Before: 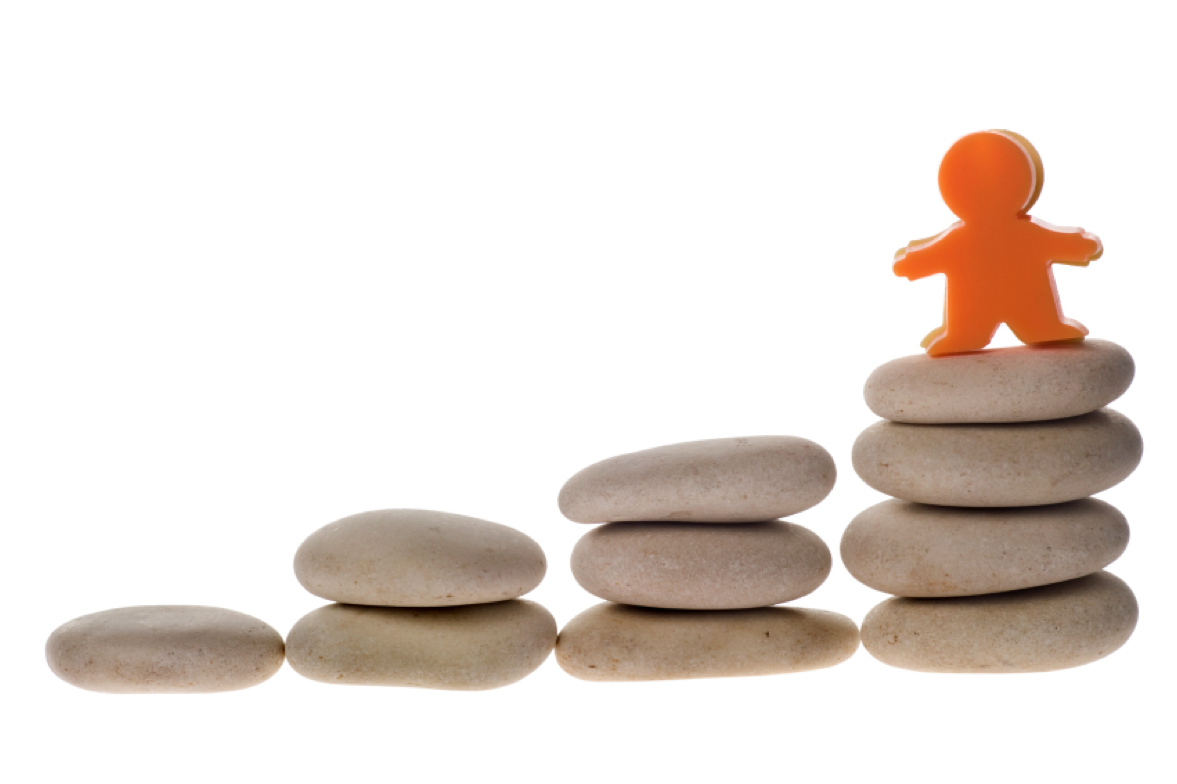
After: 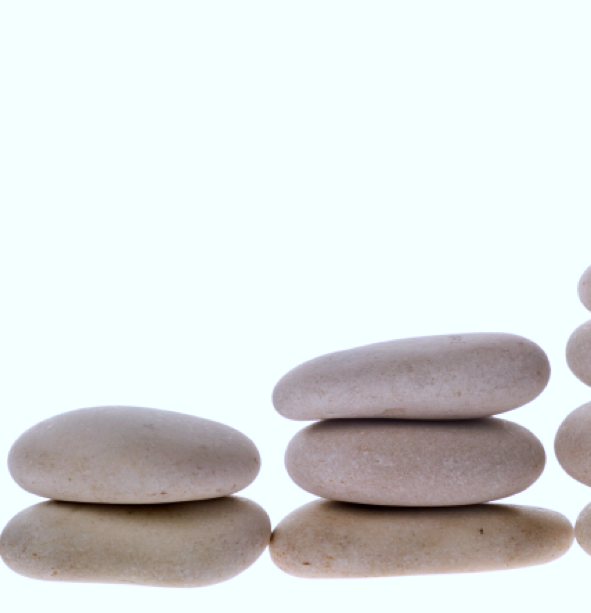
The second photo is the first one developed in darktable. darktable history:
crop and rotate: angle 0.016°, left 24.302%, top 13.142%, right 25.442%, bottom 8.54%
color calibration: gray › normalize channels true, illuminant as shot in camera, x 0.369, y 0.382, temperature 4318.58 K, gamut compression 0.023
